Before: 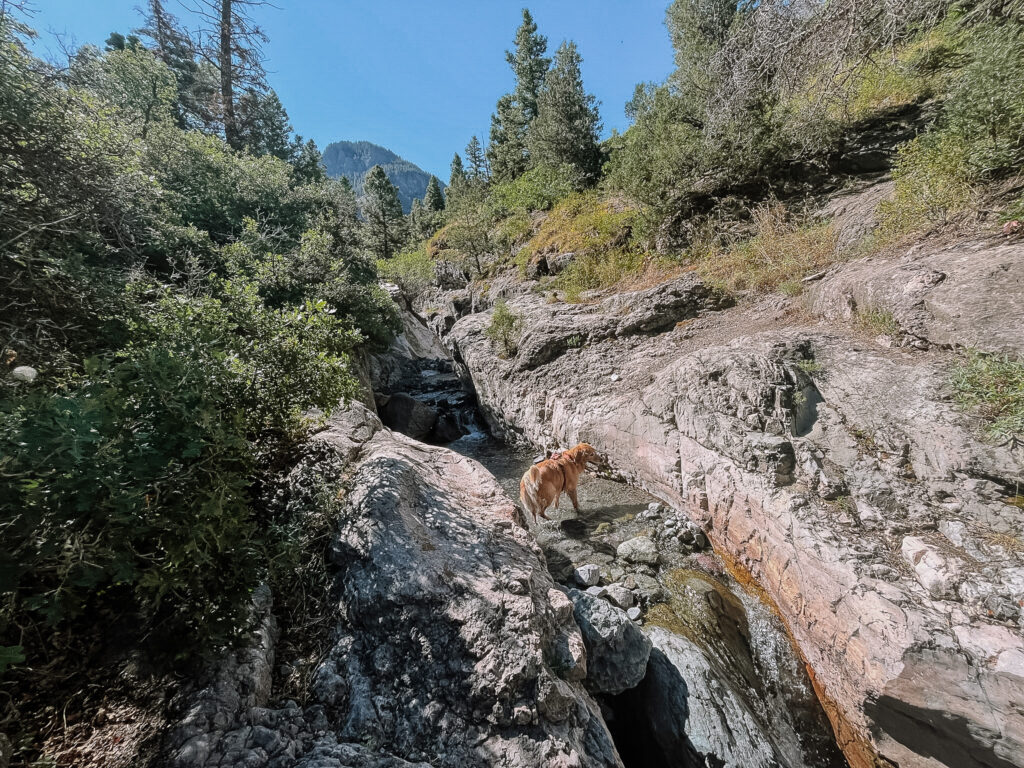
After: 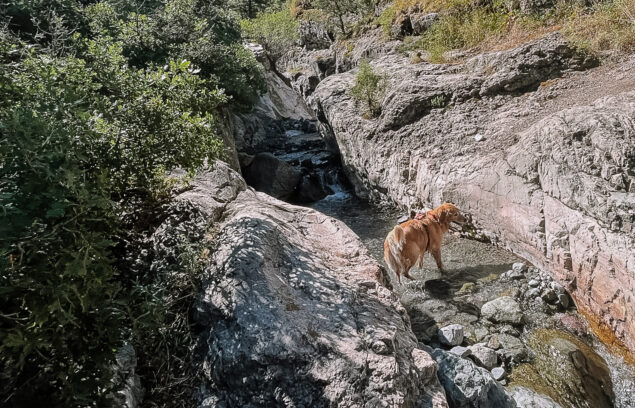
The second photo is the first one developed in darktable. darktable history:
crop: left 13.312%, top 31.28%, right 24.627%, bottom 15.582%
grain: coarseness 0.09 ISO, strength 10%
